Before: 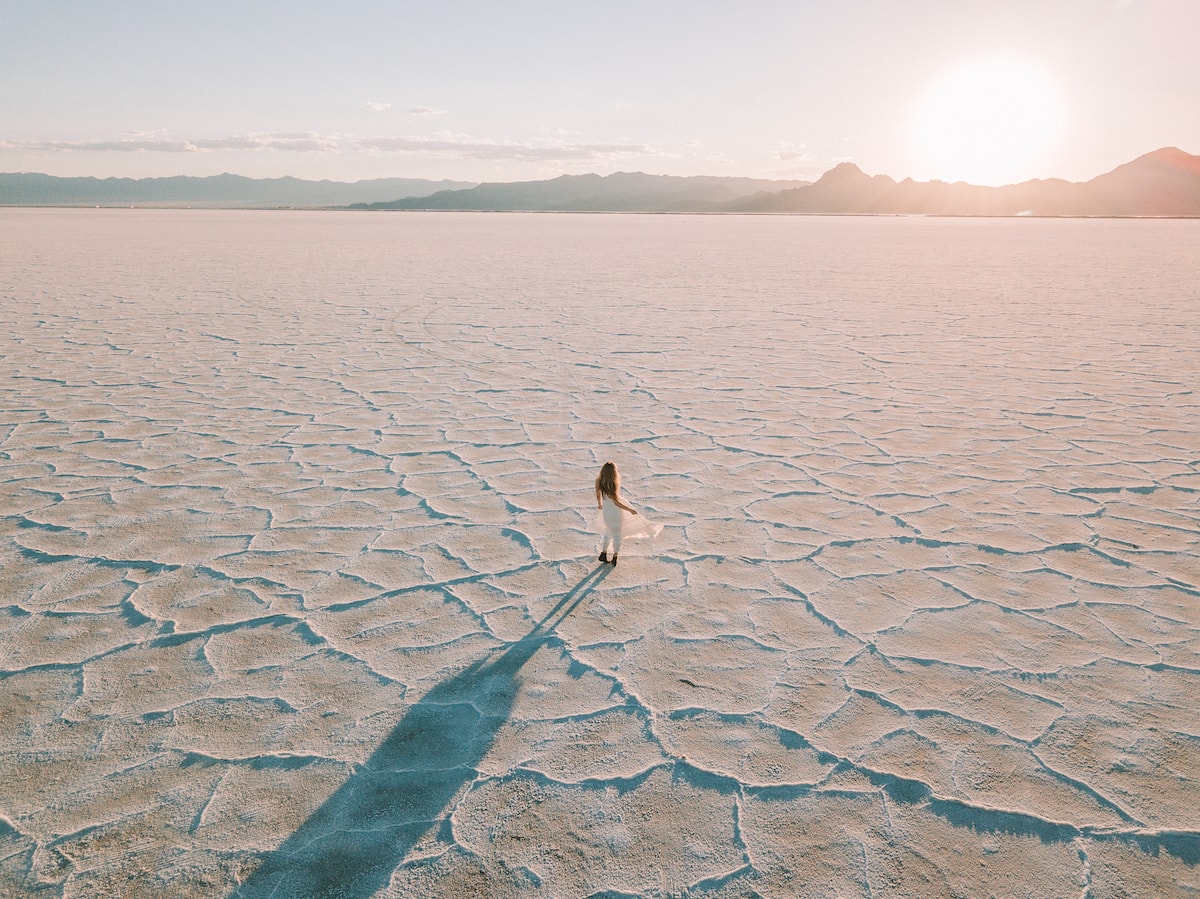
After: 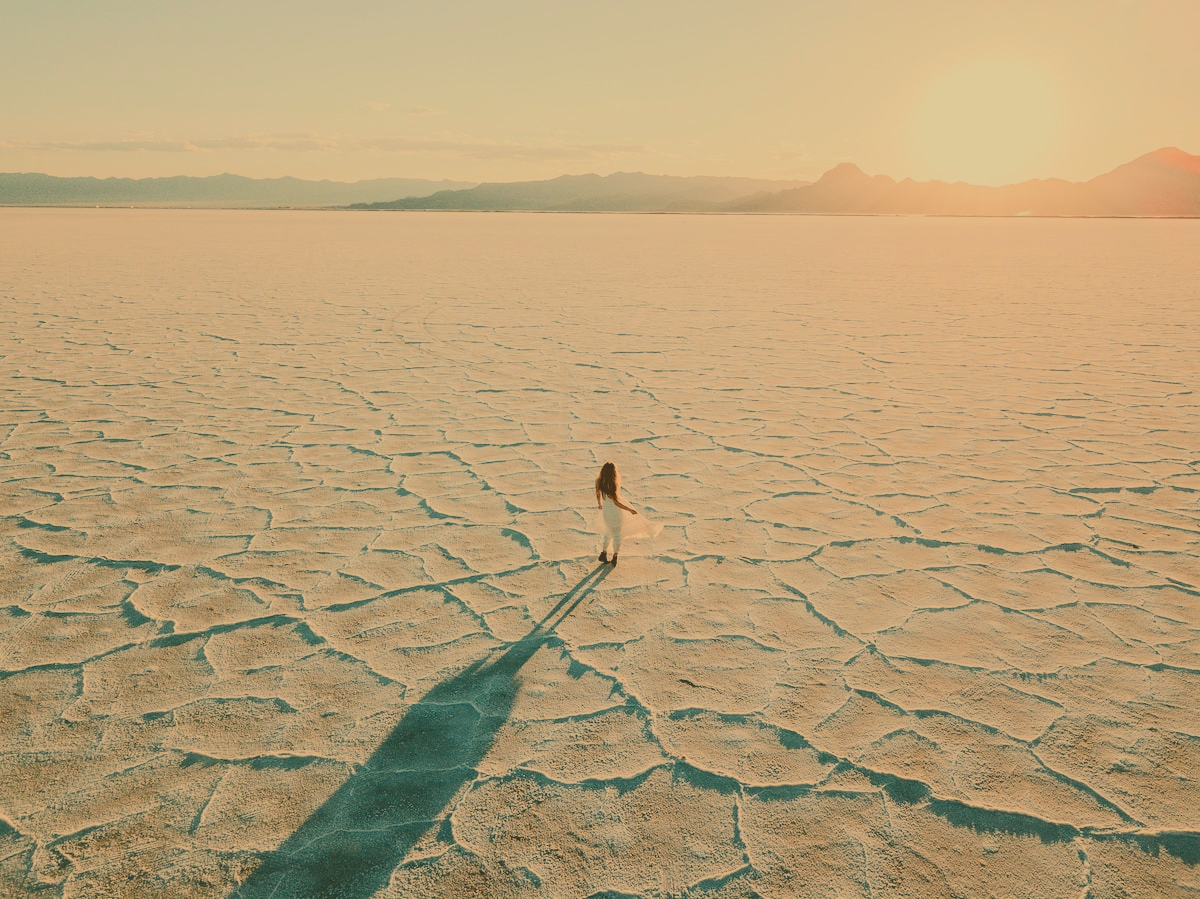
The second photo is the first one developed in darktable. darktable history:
white balance: red 1.08, blue 0.791
tone curve: curves: ch0 [(0, 0.23) (0.125, 0.207) (0.245, 0.227) (0.736, 0.695) (1, 0.824)], color space Lab, independent channels, preserve colors none
